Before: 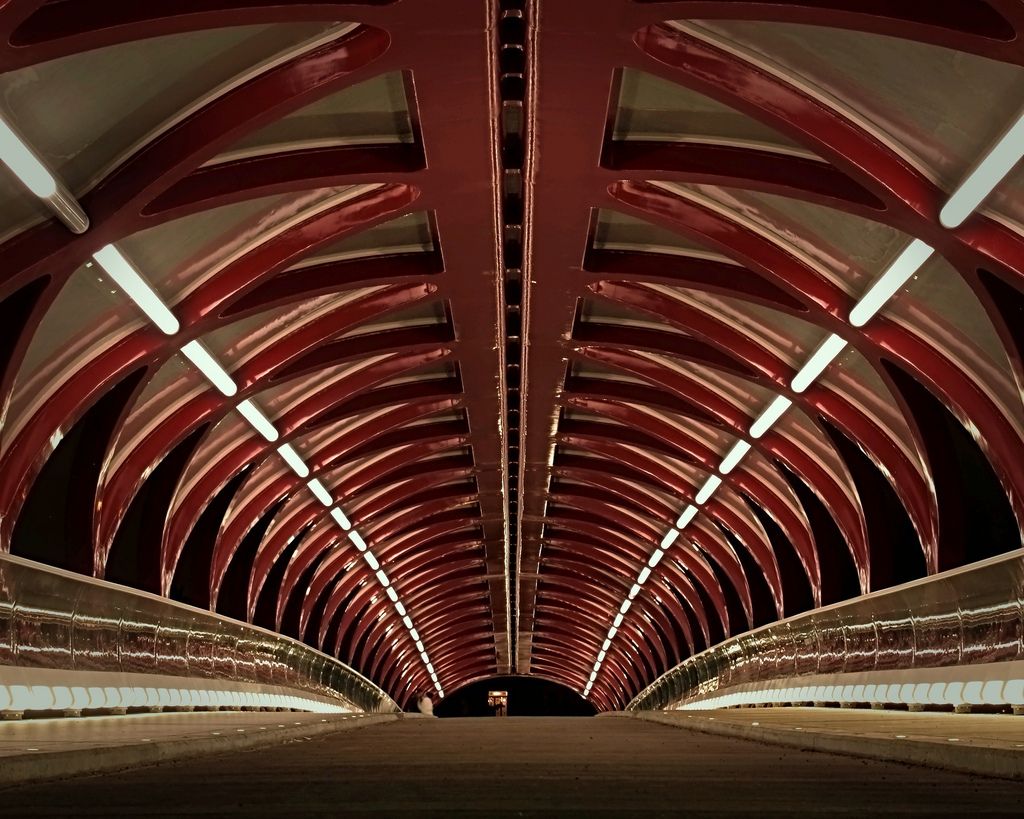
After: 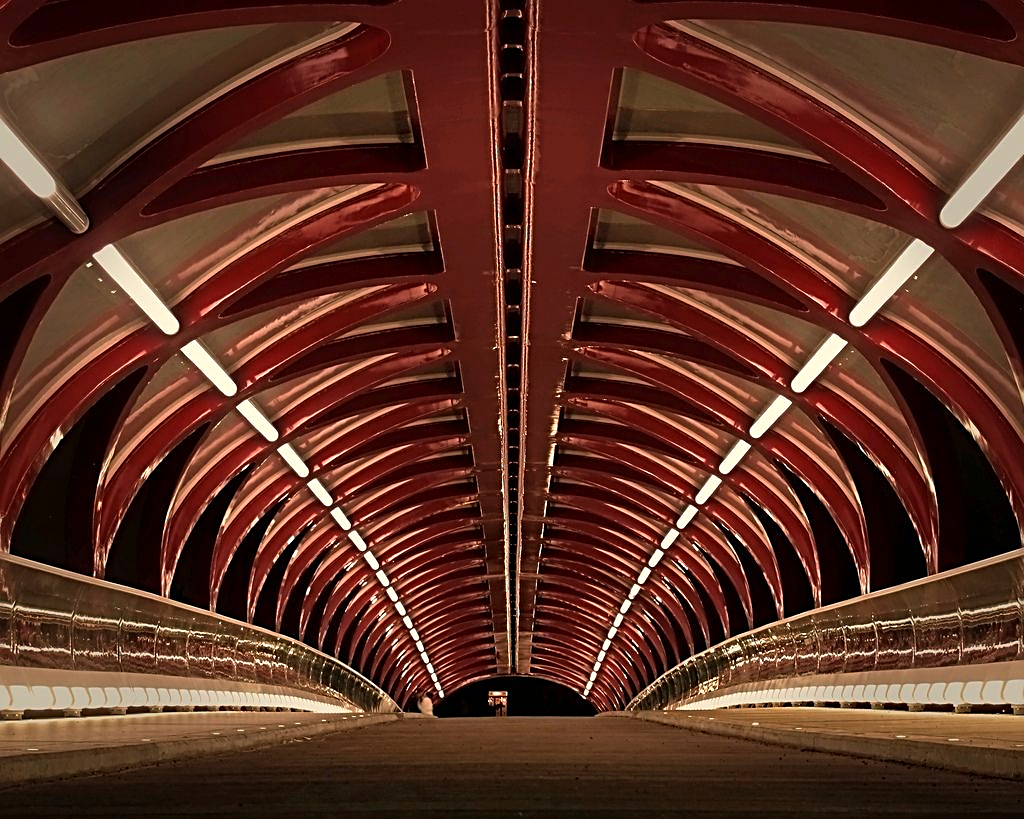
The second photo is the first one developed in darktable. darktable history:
white balance: red 1.127, blue 0.943
sharpen: on, module defaults
